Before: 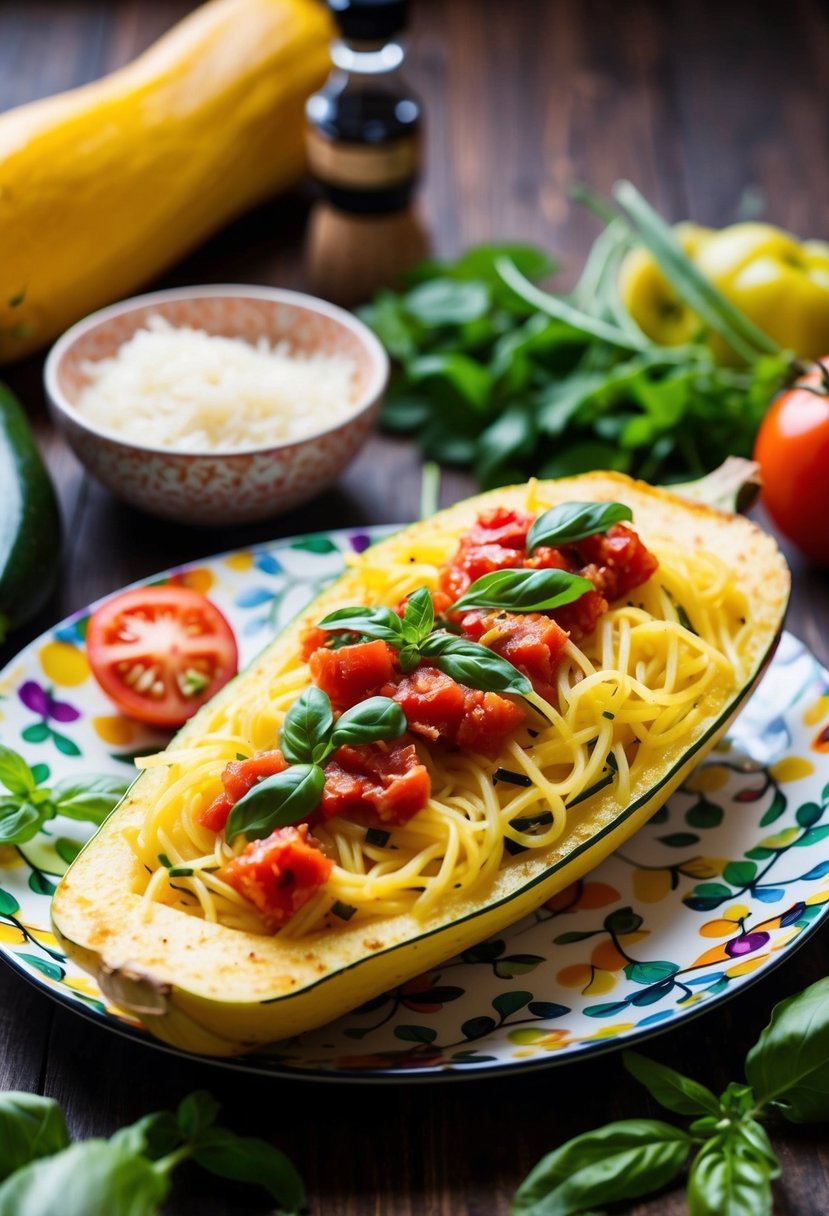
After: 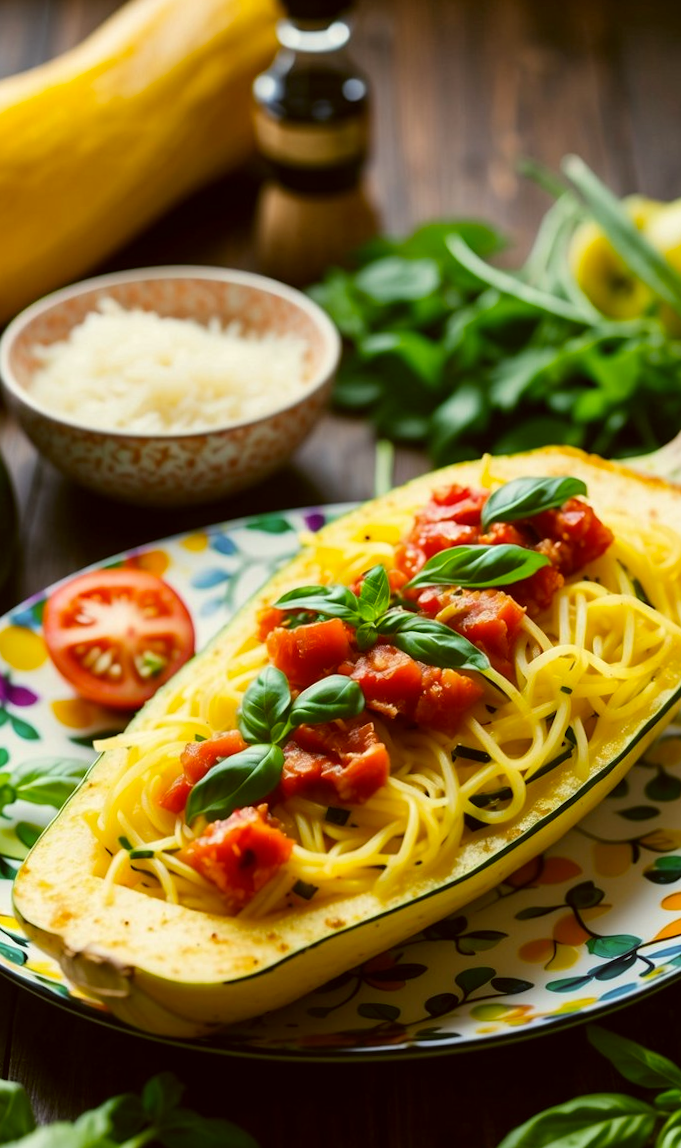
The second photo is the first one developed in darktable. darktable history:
crop and rotate: angle 1°, left 4.281%, top 0.642%, right 11.383%, bottom 2.486%
color correction: highlights a* -1.43, highlights b* 10.12, shadows a* 0.395, shadows b* 19.35
